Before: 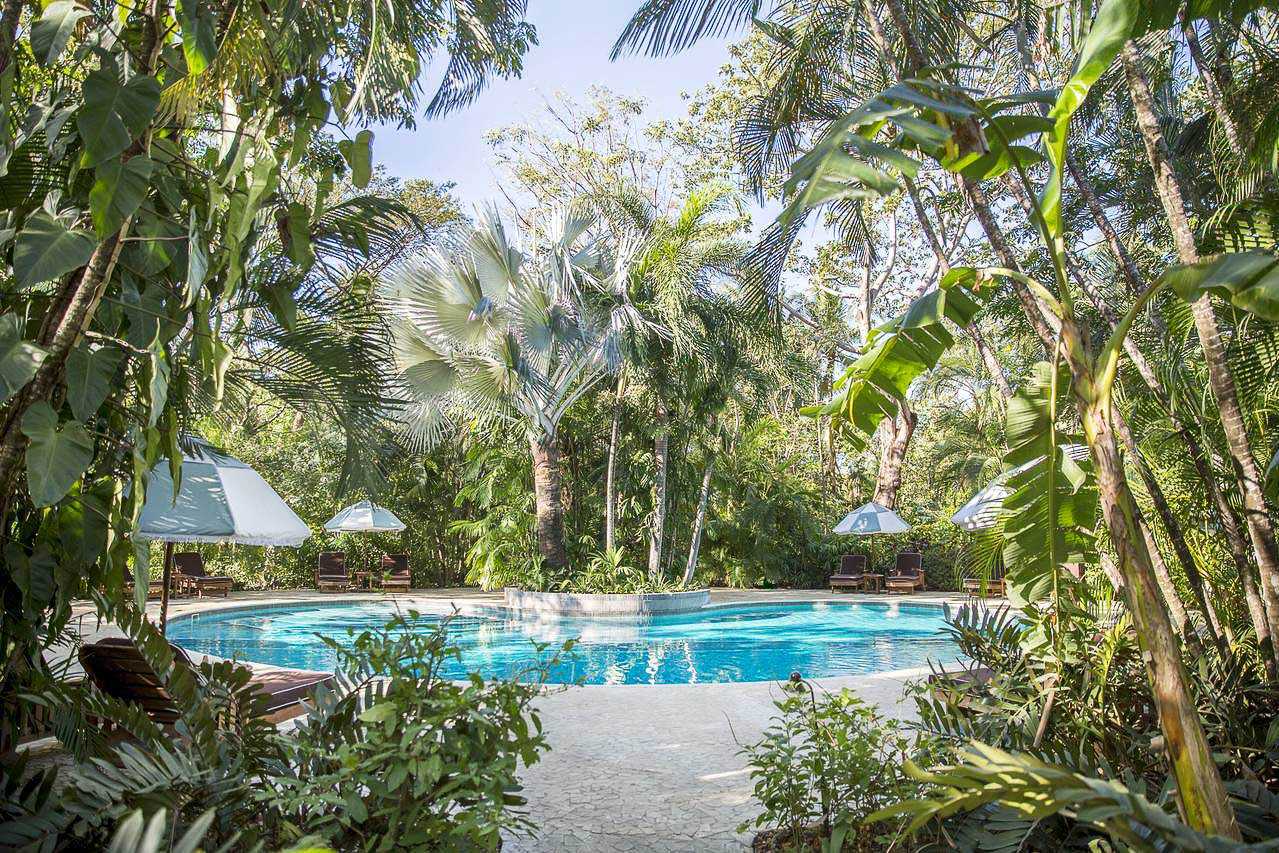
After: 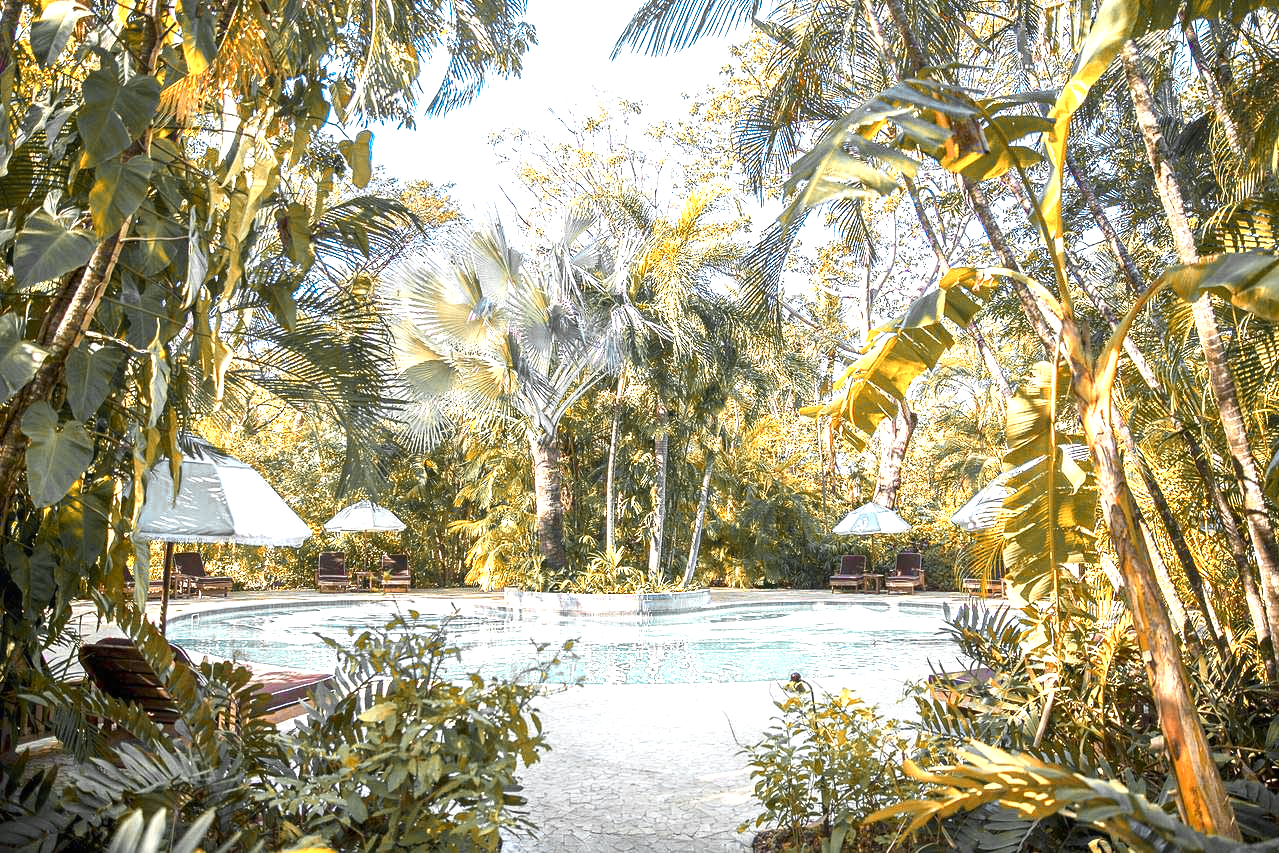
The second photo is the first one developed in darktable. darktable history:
exposure: black level correction 0, exposure 0.7 EV, compensate exposure bias true, compensate highlight preservation false
color zones: curves: ch0 [(0.009, 0.528) (0.136, 0.6) (0.255, 0.586) (0.39, 0.528) (0.522, 0.584) (0.686, 0.736) (0.849, 0.561)]; ch1 [(0.045, 0.781) (0.14, 0.416) (0.257, 0.695) (0.442, 0.032) (0.738, 0.338) (0.818, 0.632) (0.891, 0.741) (1, 0.704)]; ch2 [(0, 0.667) (0.141, 0.52) (0.26, 0.37) (0.474, 0.432) (0.743, 0.286)]
